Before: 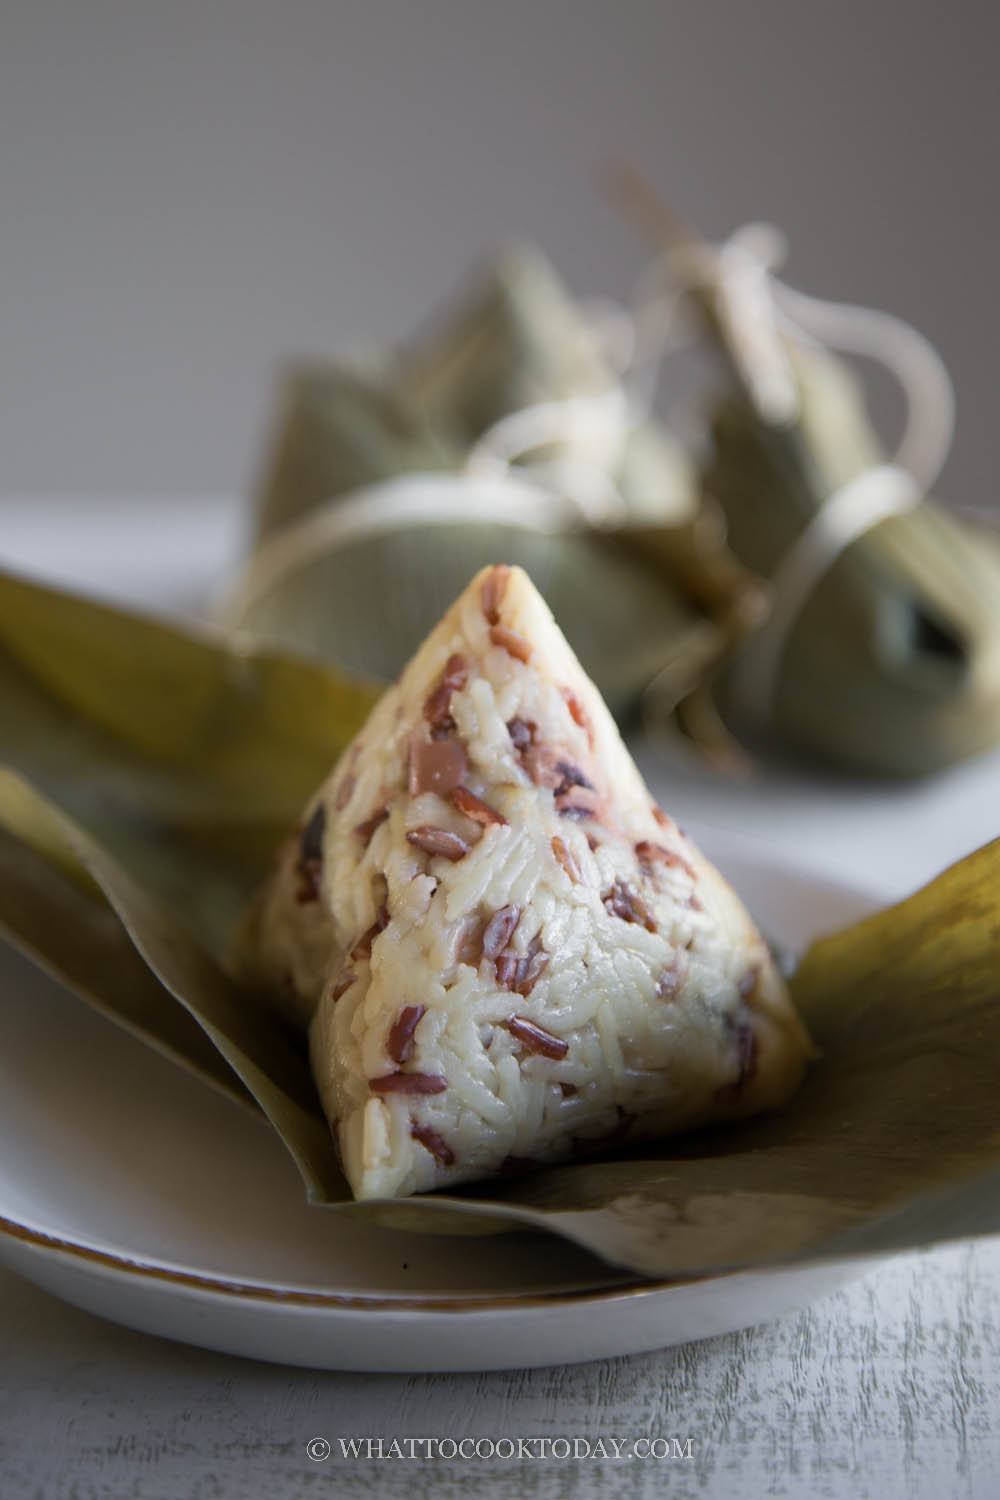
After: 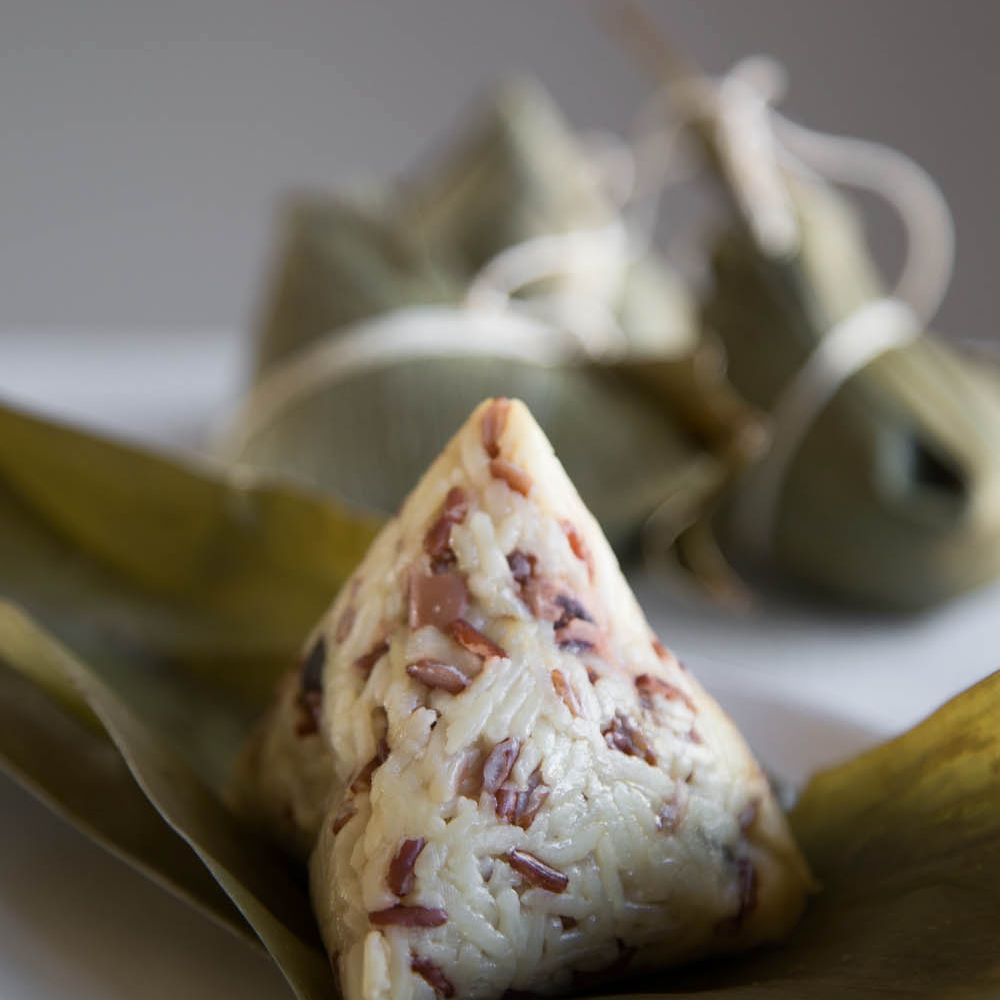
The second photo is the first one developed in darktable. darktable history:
crop: top 11.166%, bottom 22.168%
contrast brightness saturation: contrast 0.07
